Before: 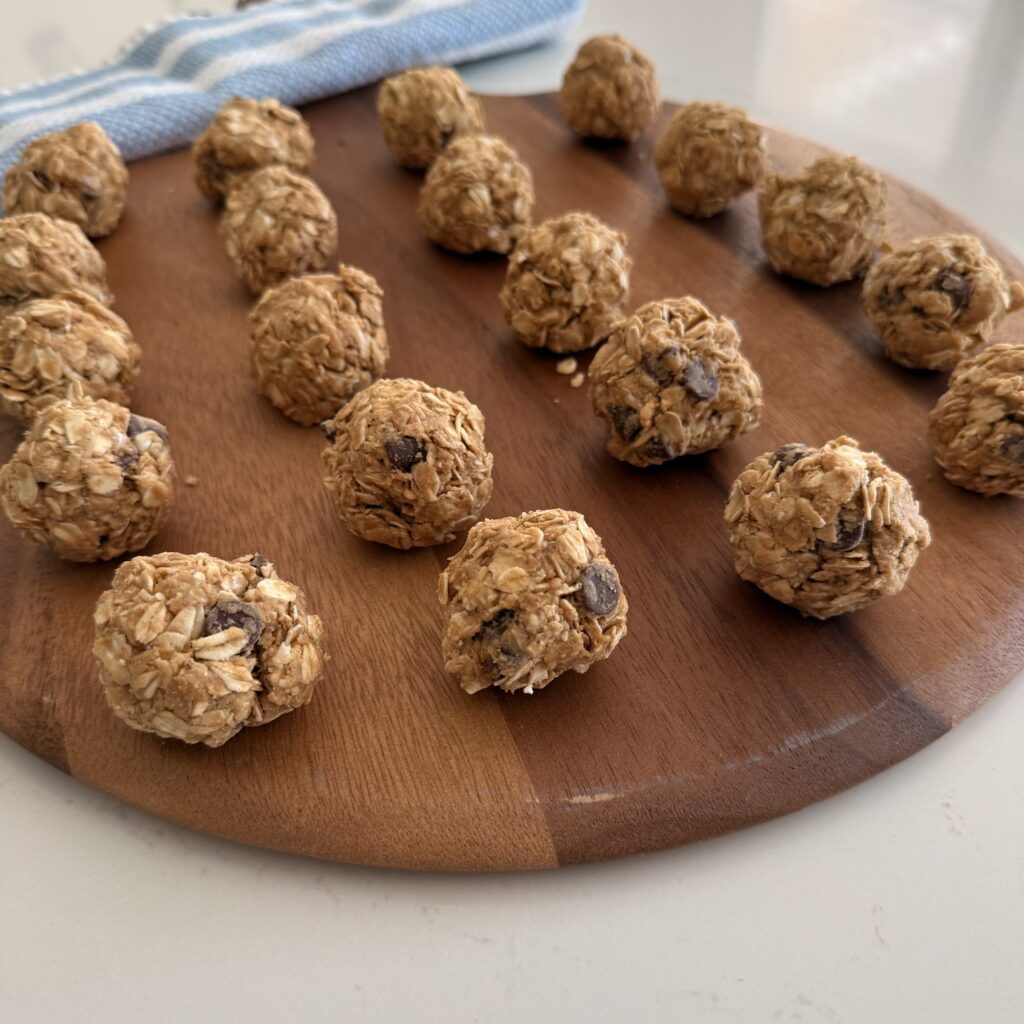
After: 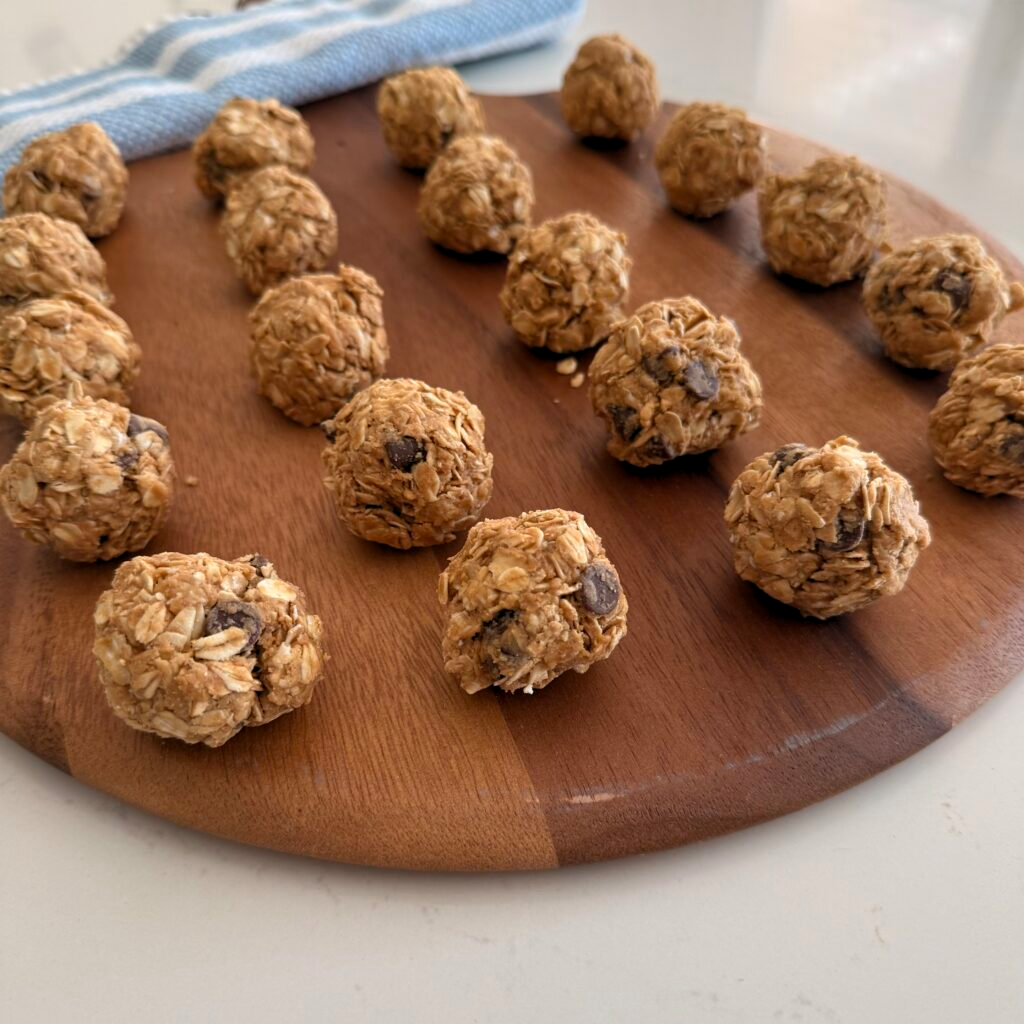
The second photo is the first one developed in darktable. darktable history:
levels: black 0.041%, levels [0.016, 0.5, 0.996]
